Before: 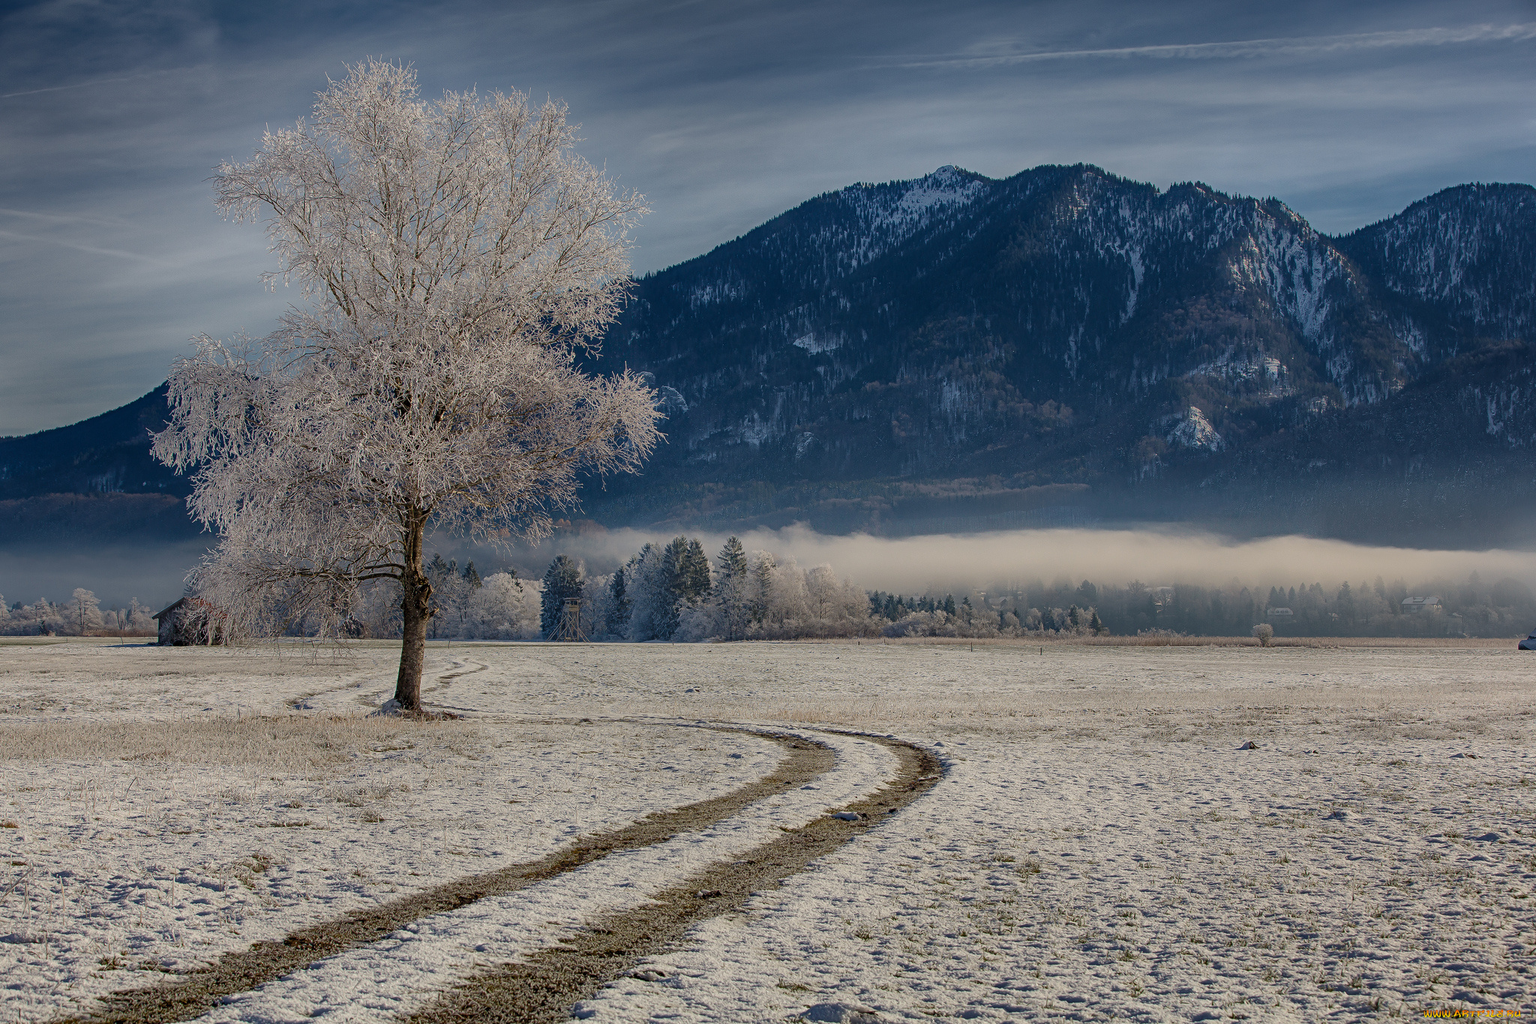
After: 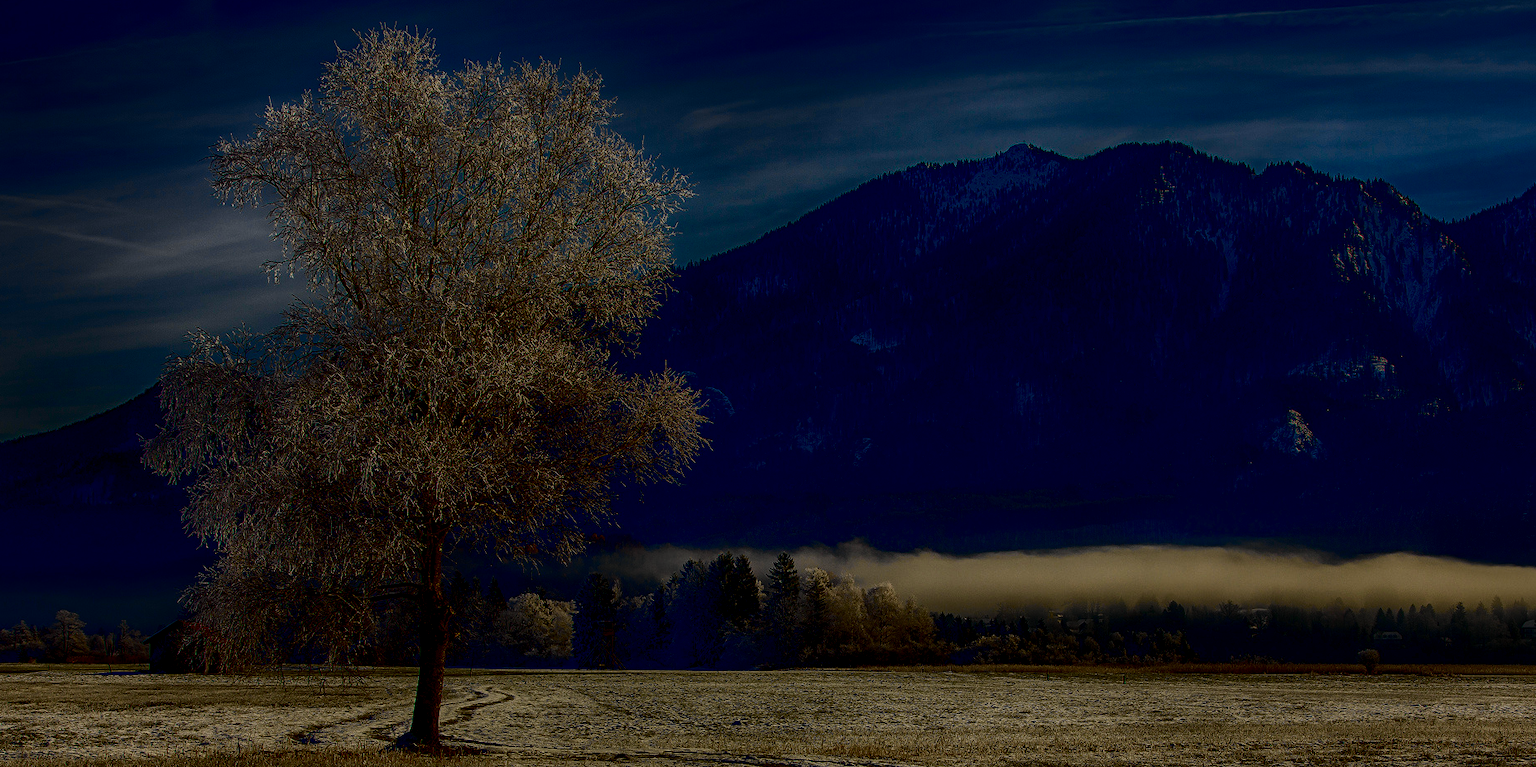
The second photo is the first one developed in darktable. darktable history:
filmic rgb: black relative exposure -5 EV, white relative exposure 3.5 EV, hardness 3.19, contrast 1.2, highlights saturation mix -30%
contrast brightness saturation: brightness -1, saturation 1
local contrast: on, module defaults
tone curve: curves: ch0 [(0.014, 0) (0.13, 0.09) (0.227, 0.211) (0.346, 0.388) (0.499, 0.598) (0.662, 0.76) (0.795, 0.846) (1, 0.969)]; ch1 [(0, 0) (0.366, 0.367) (0.447, 0.417) (0.473, 0.484) (0.504, 0.502) (0.525, 0.518) (0.564, 0.548) (0.639, 0.643) (1, 1)]; ch2 [(0, 0) (0.333, 0.346) (0.375, 0.375) (0.424, 0.43) (0.476, 0.498) (0.496, 0.505) (0.517, 0.515) (0.542, 0.564) (0.583, 0.6) (0.64, 0.622) (0.723, 0.676) (1, 1)], color space Lab, independent channels, preserve colors none
crop: left 1.509%, top 3.452%, right 7.696%, bottom 28.452%
